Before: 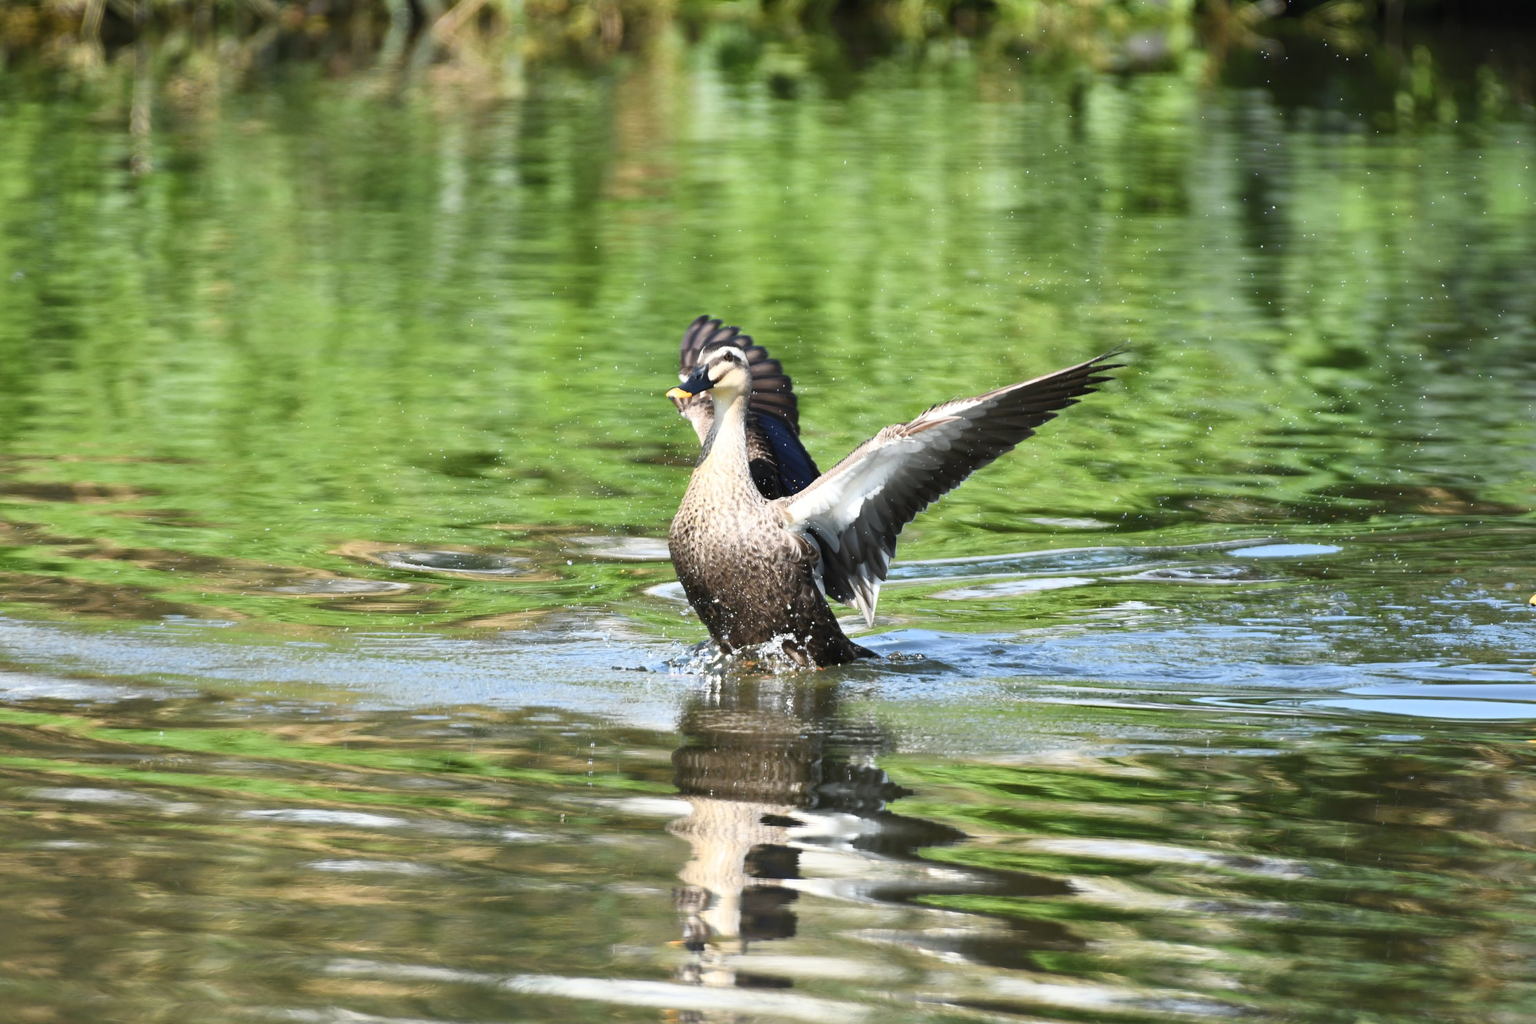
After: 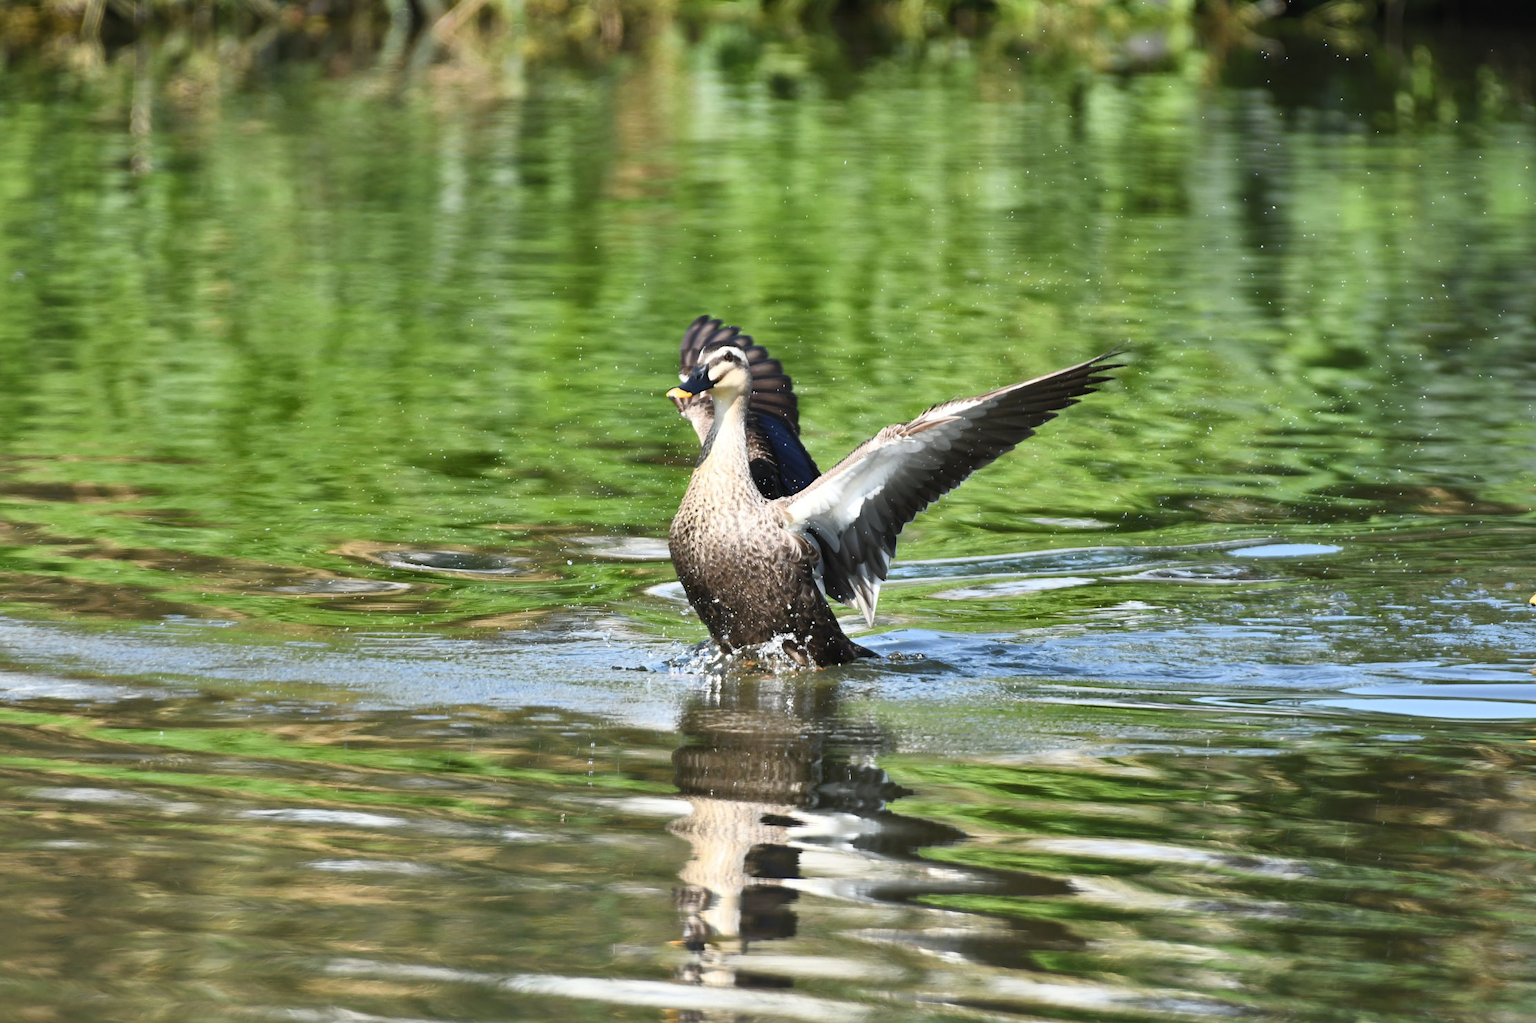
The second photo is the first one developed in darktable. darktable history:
shadows and highlights: shadows 20.87, highlights -82.4, soften with gaussian
